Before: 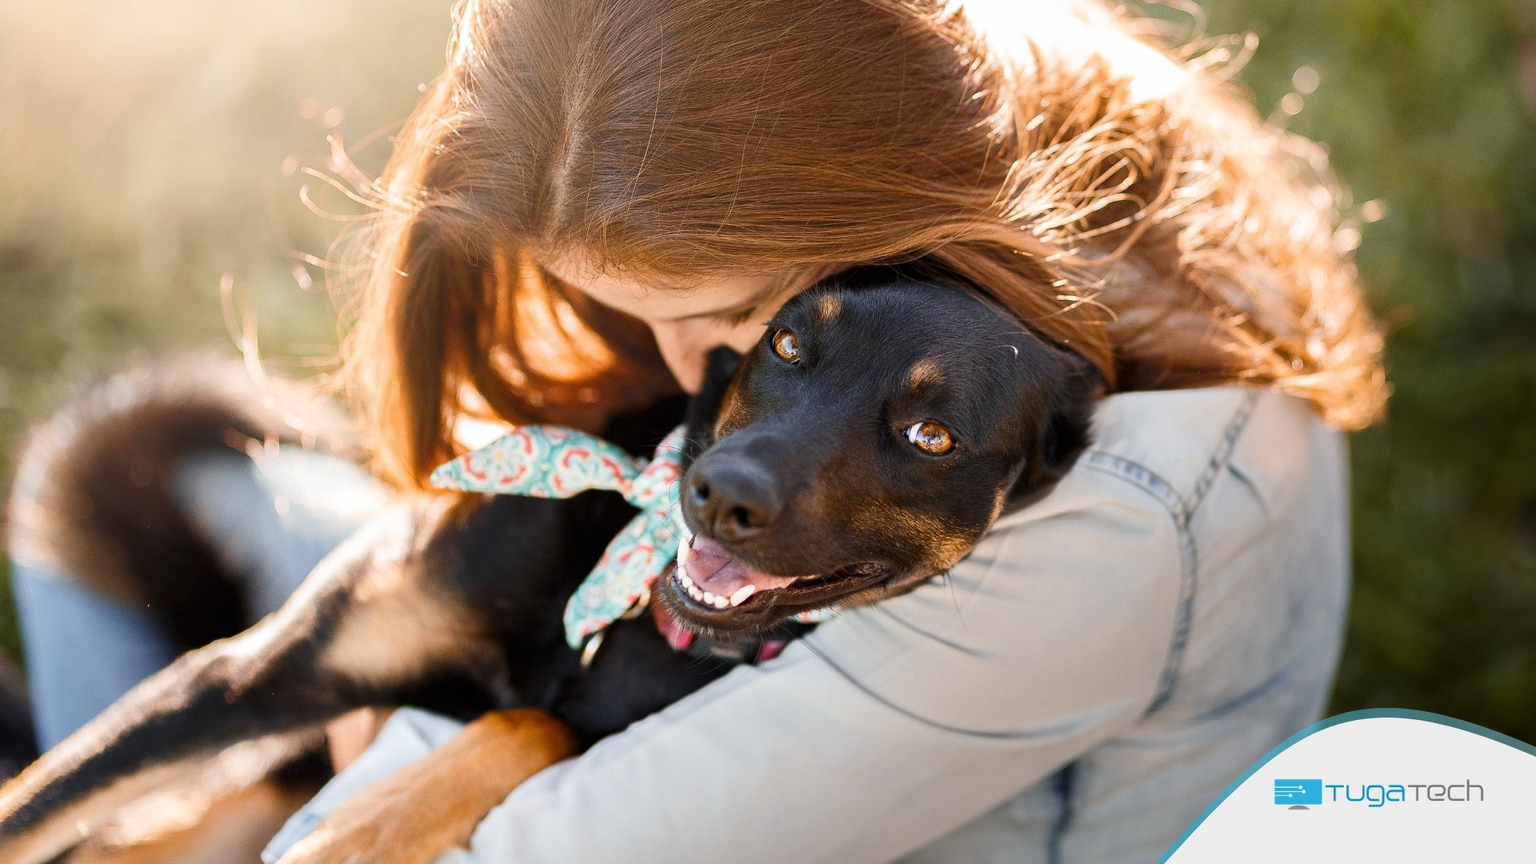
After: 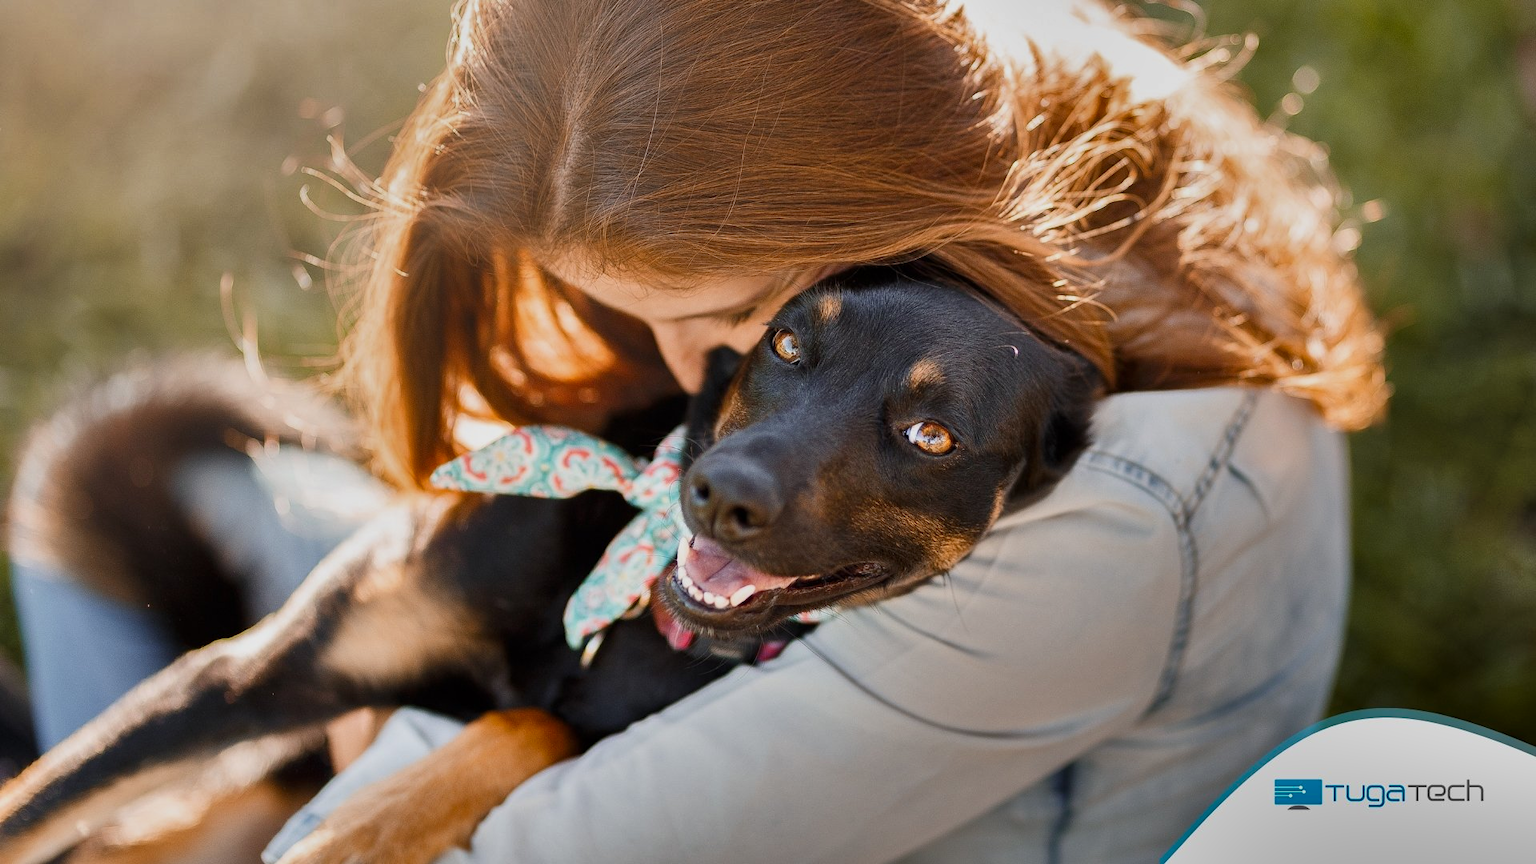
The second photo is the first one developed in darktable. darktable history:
rotate and perspective: crop left 0, crop top 0
shadows and highlights: shadows 80.73, white point adjustment -9.07, highlights -61.46, soften with gaussian
